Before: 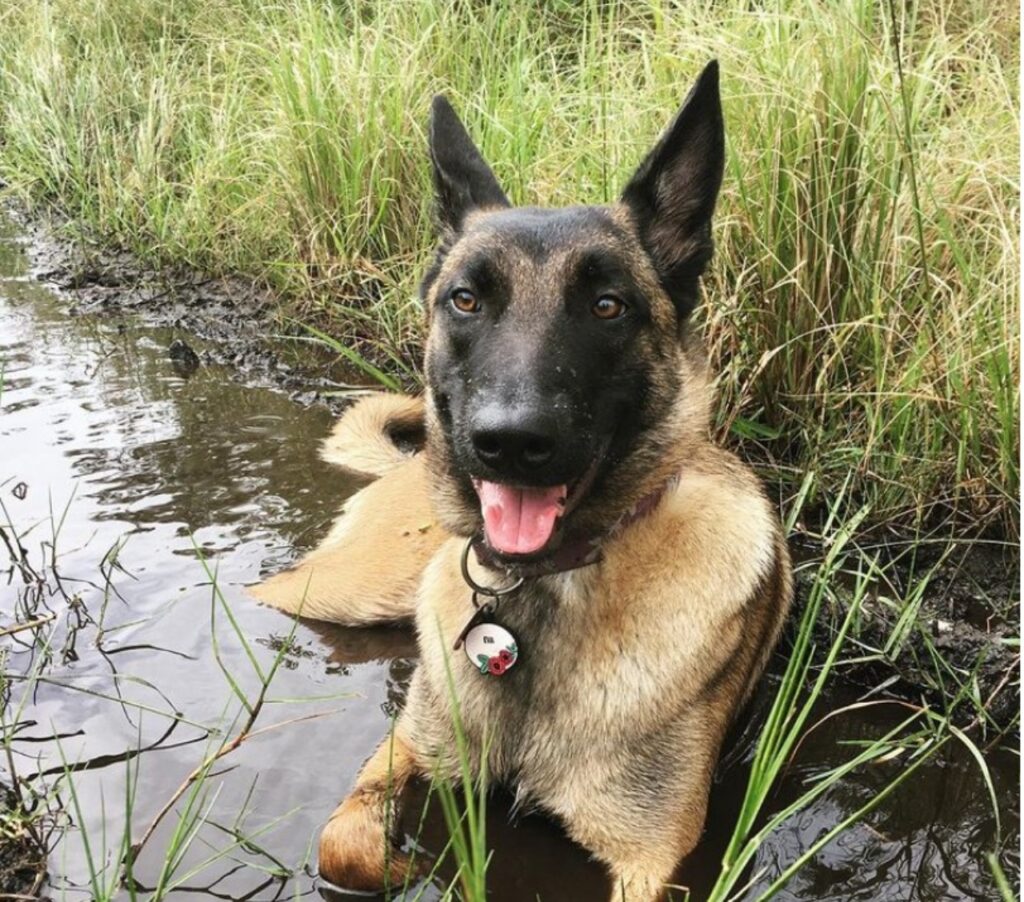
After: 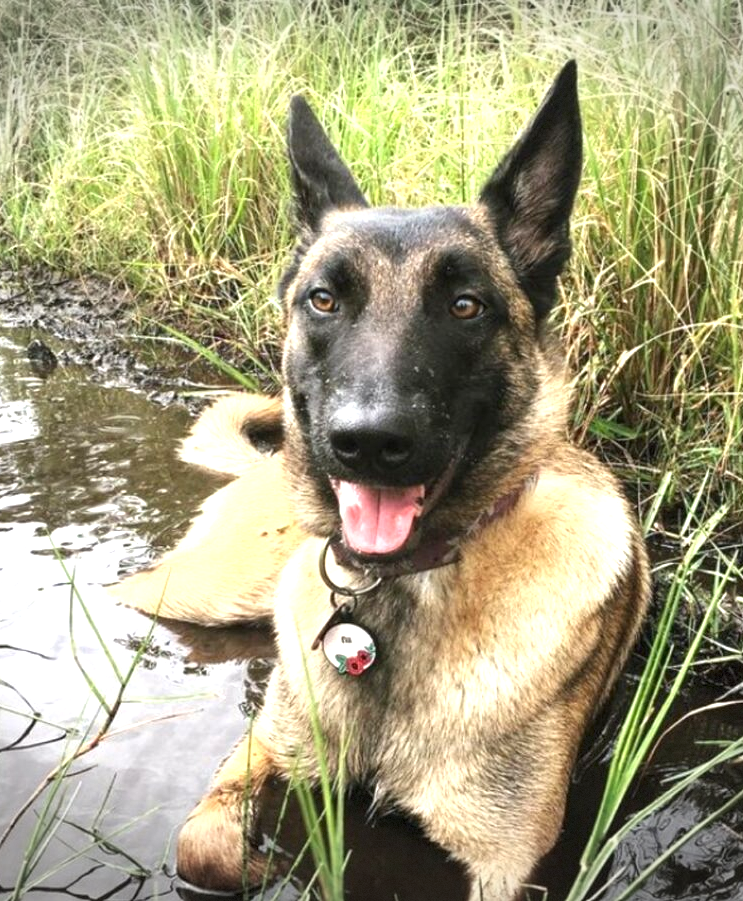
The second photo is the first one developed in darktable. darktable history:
crop: left 13.873%, right 13.513%
local contrast: highlights 106%, shadows 99%, detail 120%, midtone range 0.2
vignetting: fall-off start 89.21%, fall-off radius 42.97%, width/height ratio 1.162, dithering 8-bit output
exposure: exposure 0.771 EV, compensate highlight preservation false
